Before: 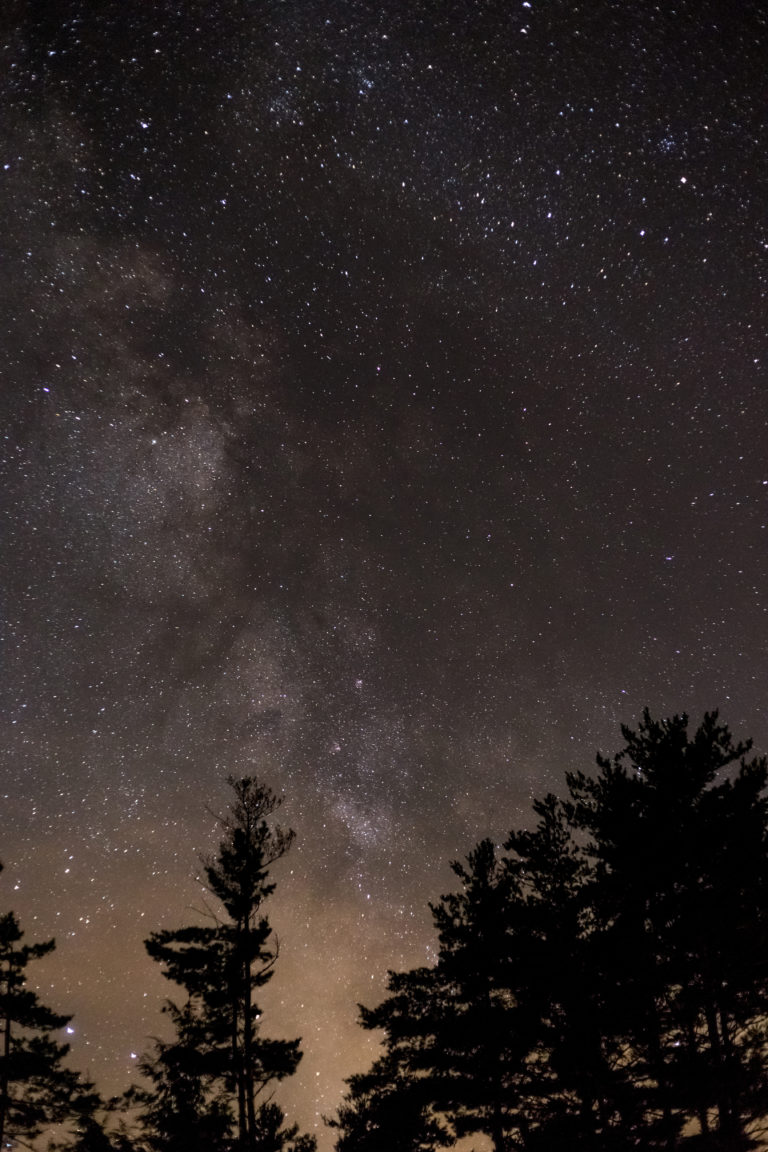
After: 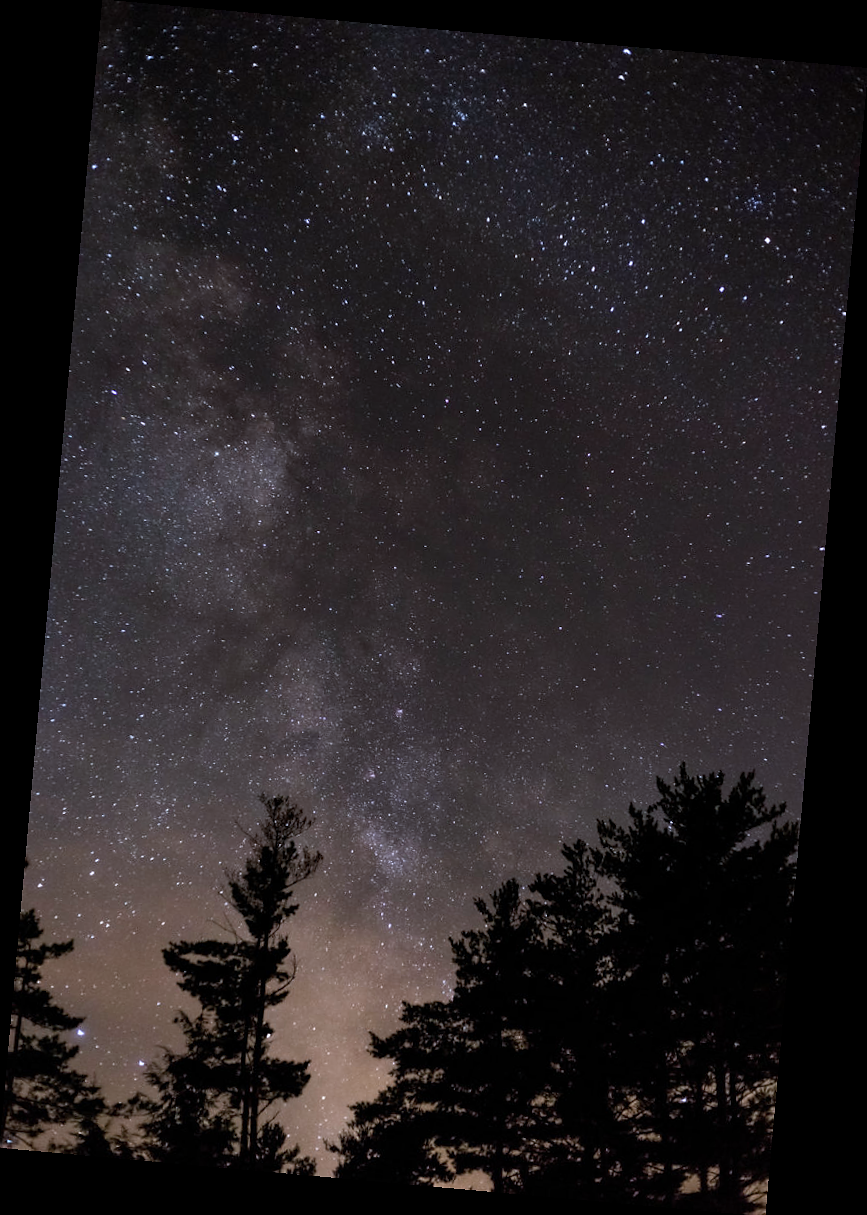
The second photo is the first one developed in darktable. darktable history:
rotate and perspective: rotation 5.12°, automatic cropping off
sharpen: radius 1, threshold 1
color correction: highlights a* -2.24, highlights b* -18.1
